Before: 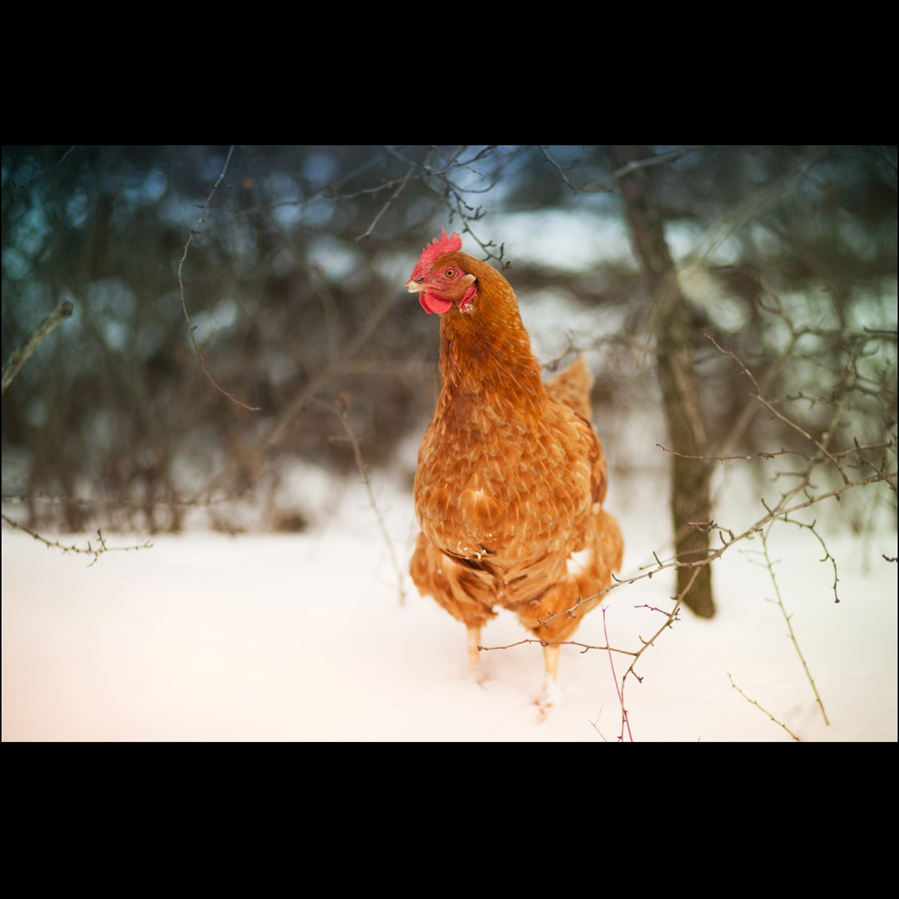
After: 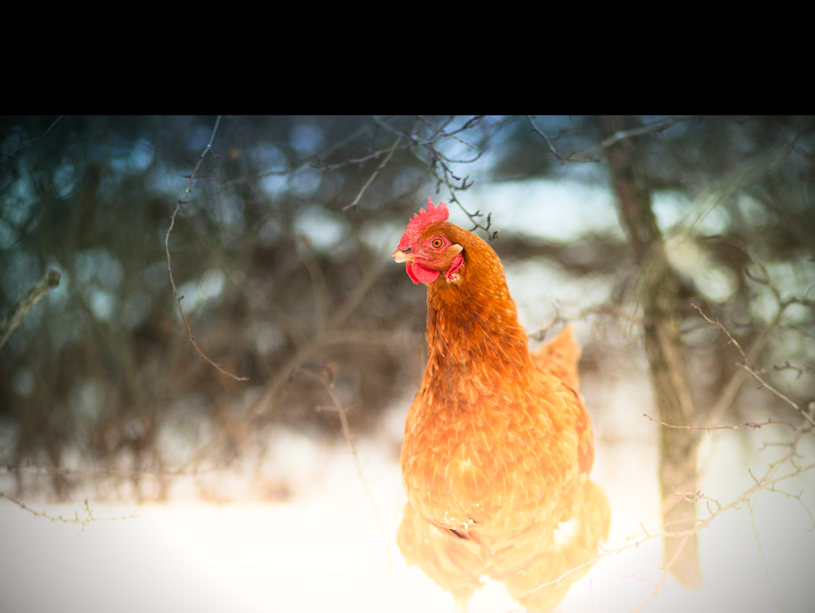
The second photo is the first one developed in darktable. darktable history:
shadows and highlights: shadows -22, highlights 99.7, soften with gaussian
crop: left 1.535%, top 3.365%, right 7.749%, bottom 28.423%
vignetting: fall-off radius 44.71%, brightness -0.73, saturation -0.476
contrast brightness saturation: contrast 0.197, brightness 0.165, saturation 0.221
